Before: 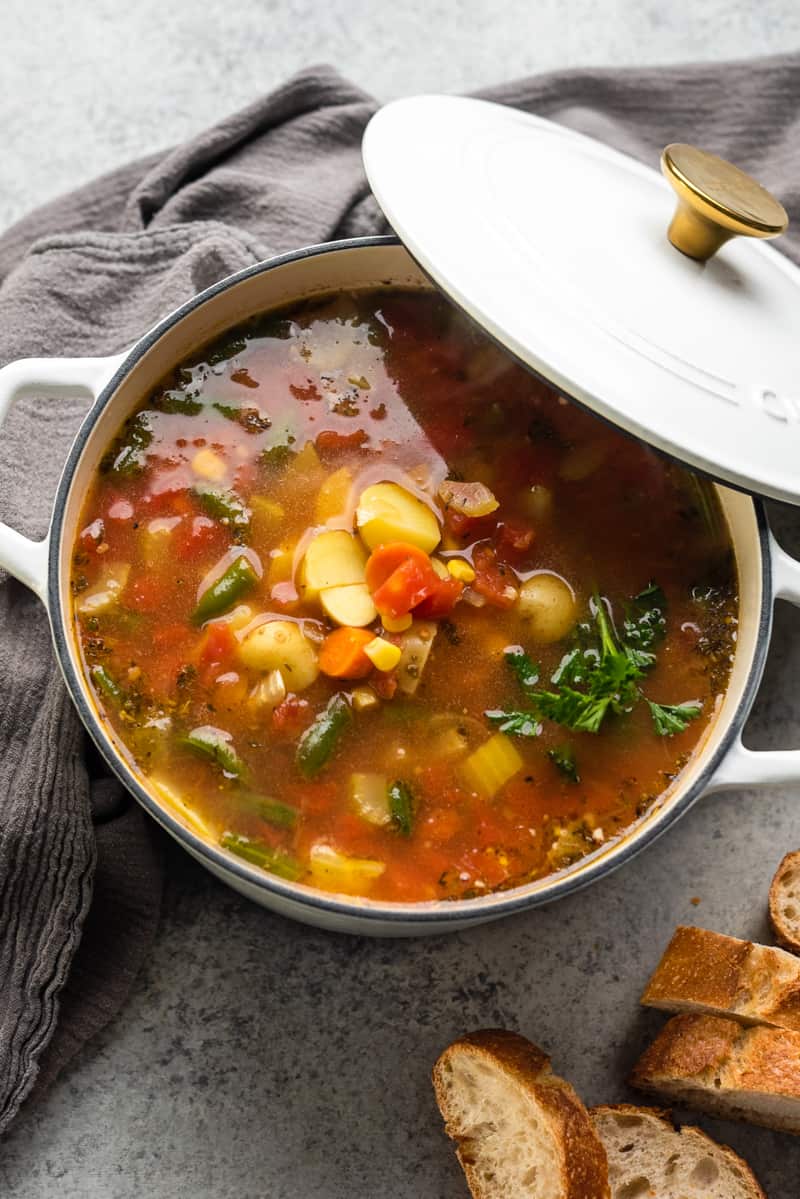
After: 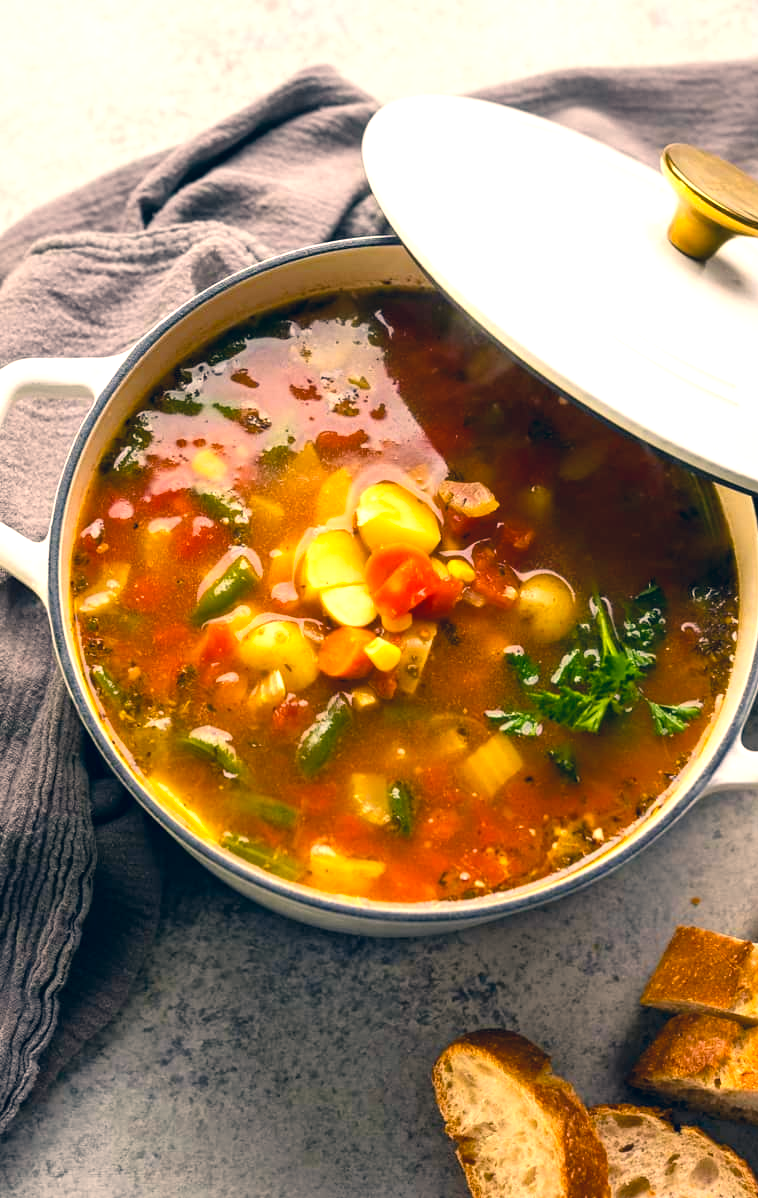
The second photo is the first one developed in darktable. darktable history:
color correction: highlights a* 10.32, highlights b* 14.66, shadows a* -9.59, shadows b* -15.02
exposure: exposure 0.636 EV, compensate highlight preservation false
crop and rotate: right 5.167%
color balance rgb: linear chroma grading › shadows -8%, linear chroma grading › global chroma 10%, perceptual saturation grading › global saturation 2%, perceptual saturation grading › highlights -2%, perceptual saturation grading › mid-tones 4%, perceptual saturation grading › shadows 8%, perceptual brilliance grading › global brilliance 2%, perceptual brilliance grading › highlights -4%, global vibrance 16%, saturation formula JzAzBz (2021)
